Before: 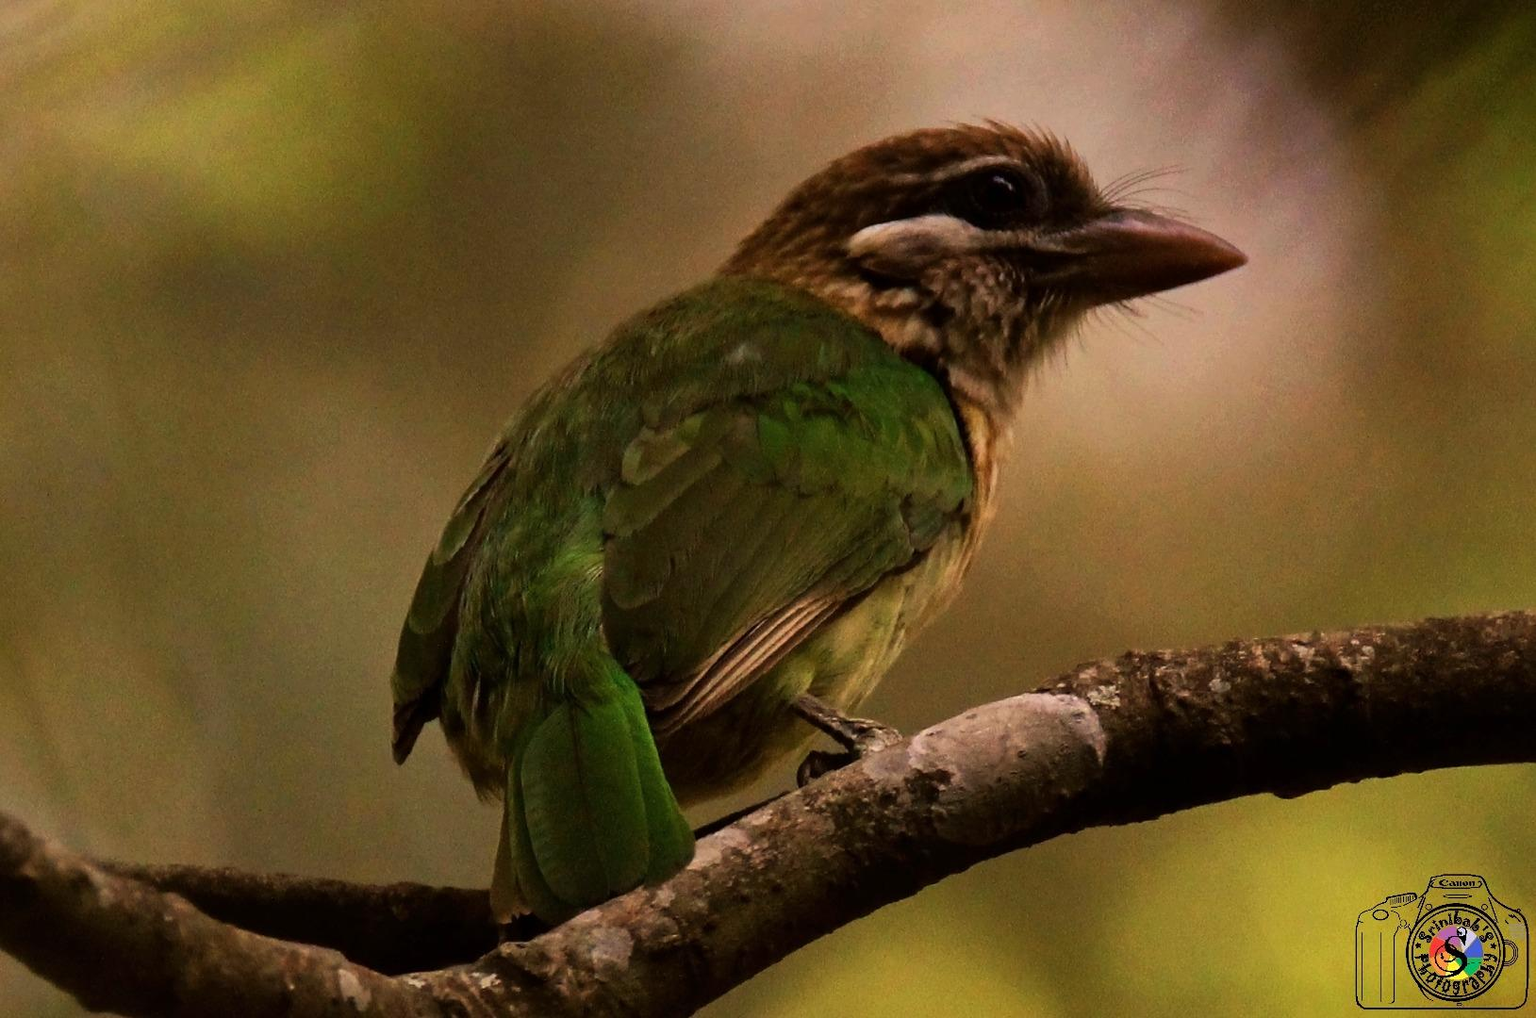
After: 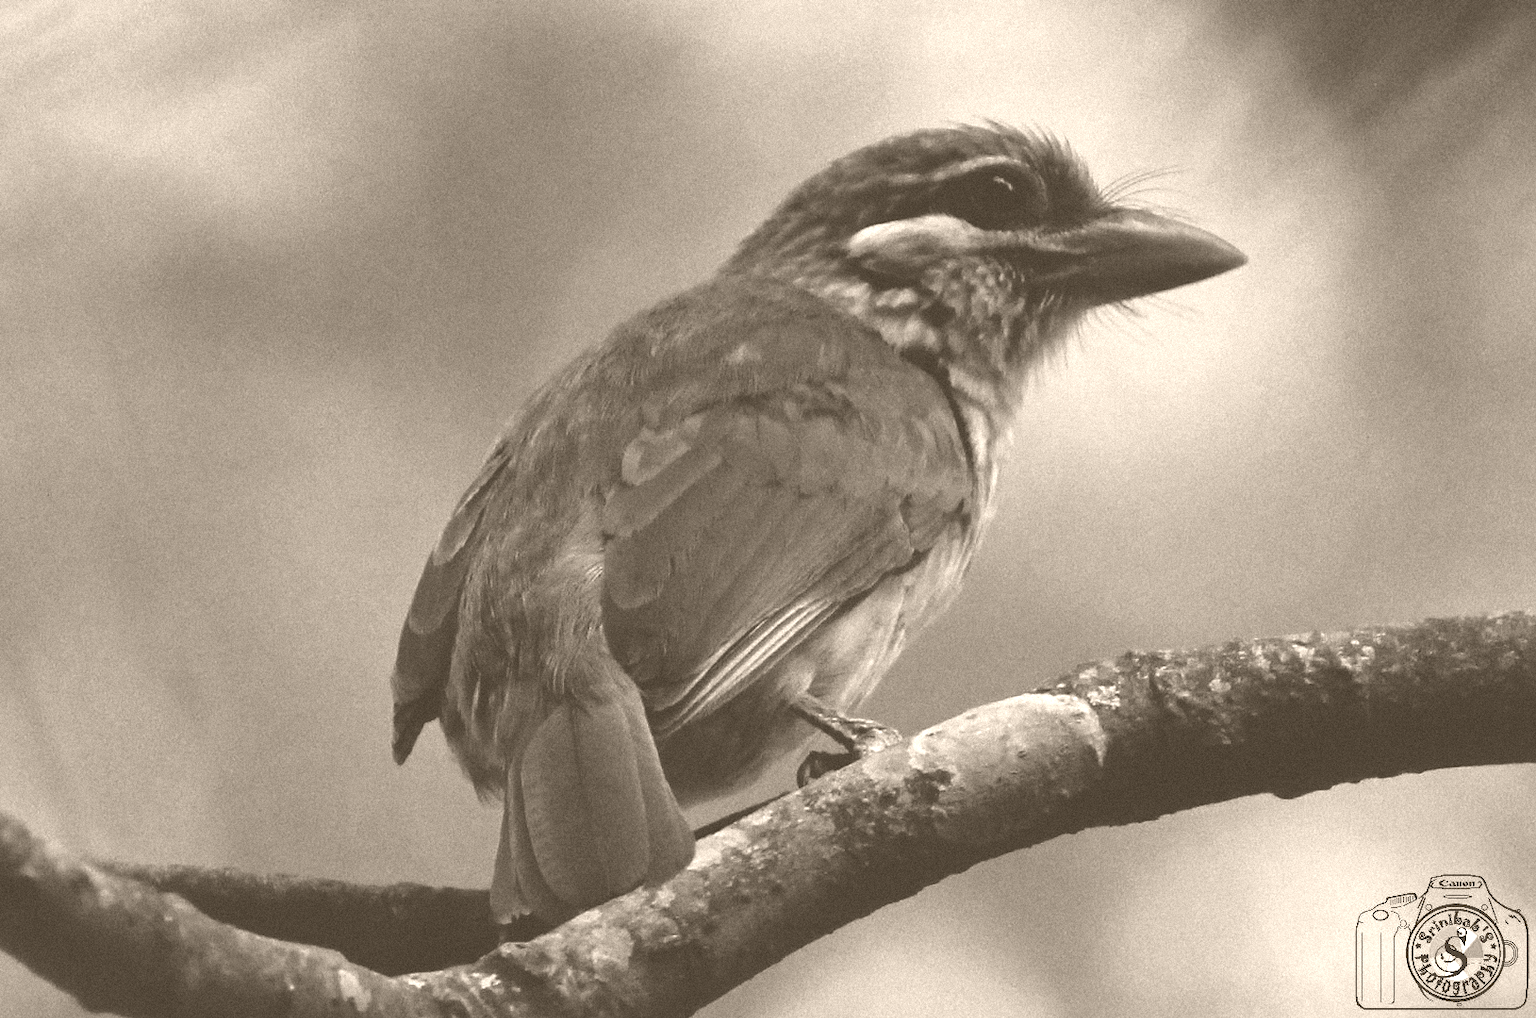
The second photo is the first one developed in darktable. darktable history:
colorize: hue 34.49°, saturation 35.33%, source mix 100%, version 1
grain: mid-tones bias 0%
